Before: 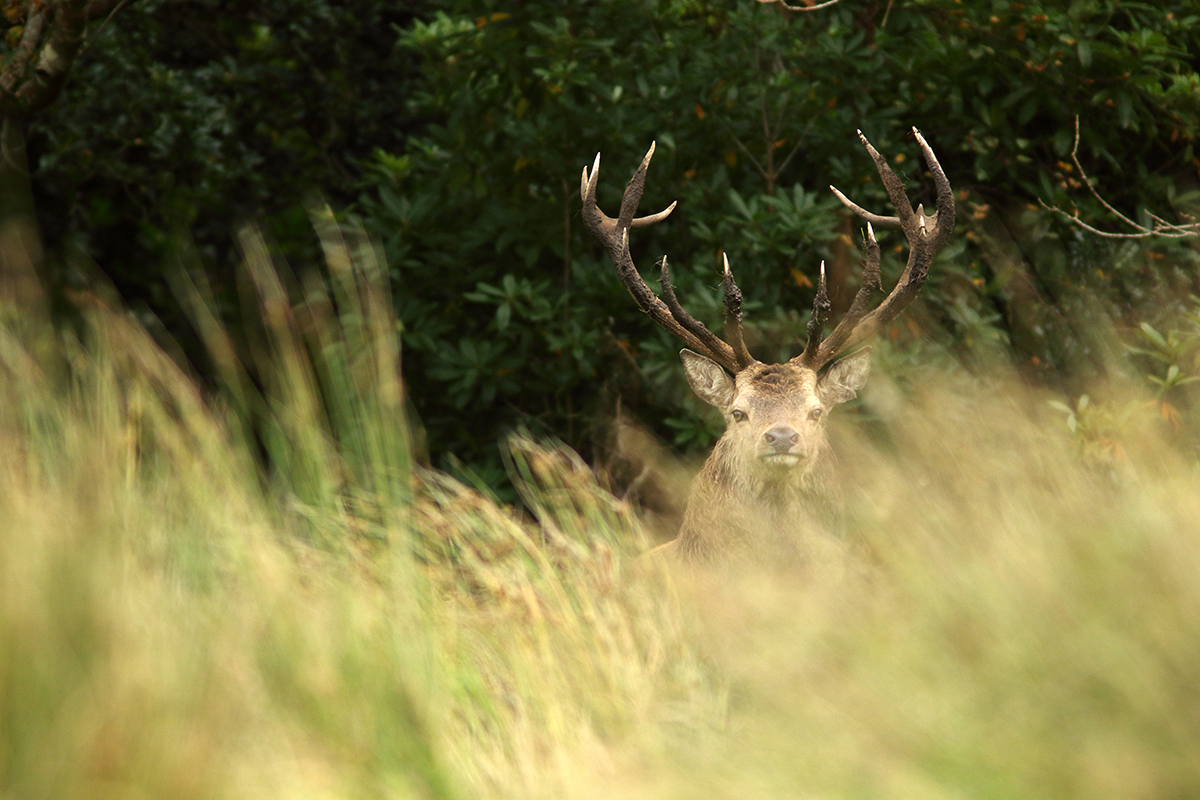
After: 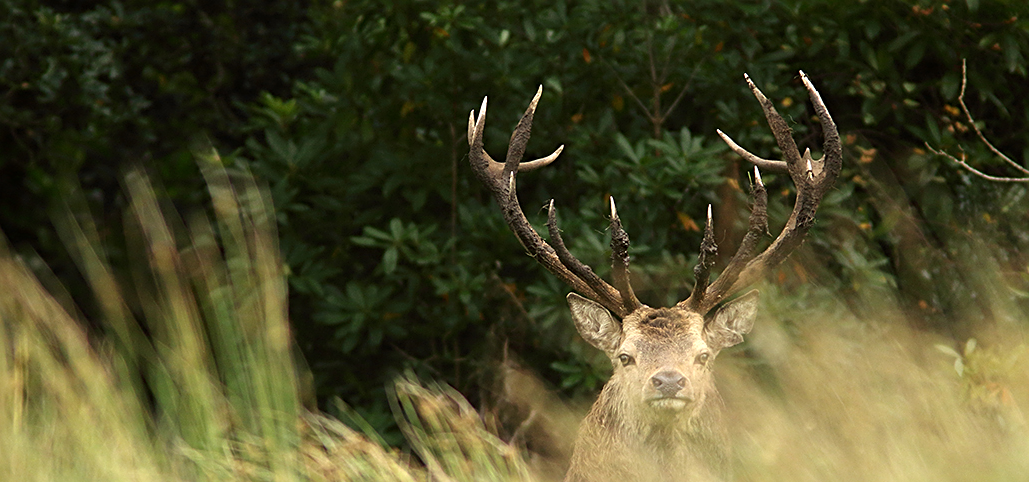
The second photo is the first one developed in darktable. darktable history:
crop and rotate: left 9.42%, top 7.108%, right 4.825%, bottom 32.538%
sharpen: on, module defaults
